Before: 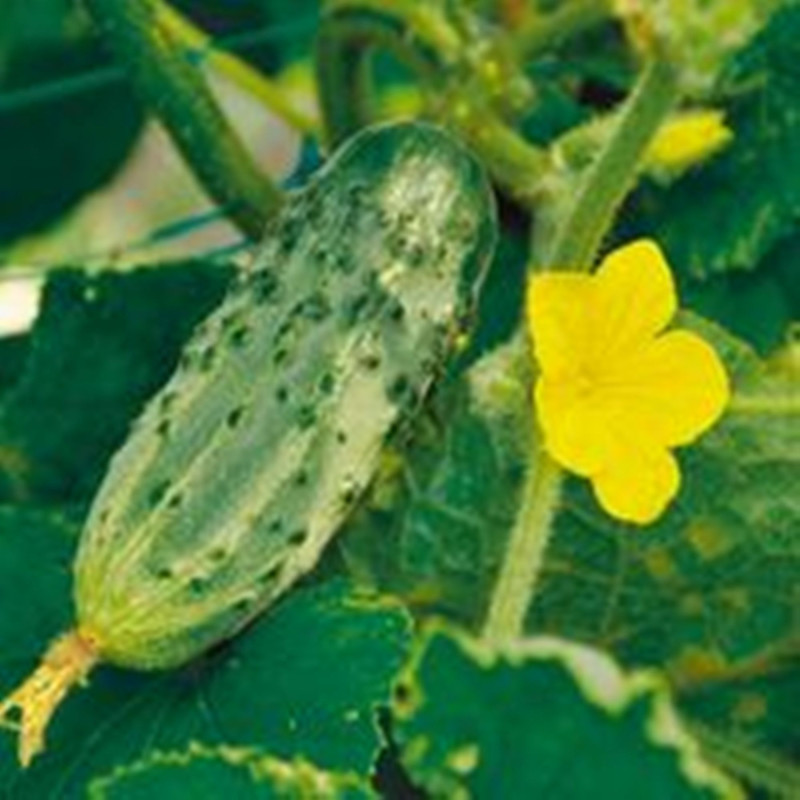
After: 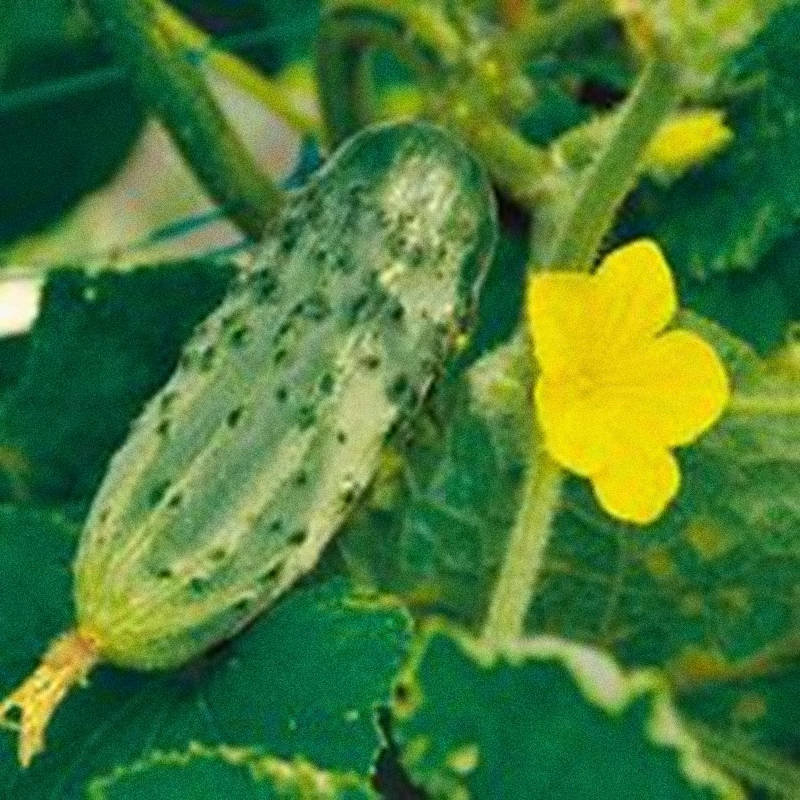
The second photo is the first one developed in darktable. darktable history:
sharpen: radius 1.864, amount 0.398, threshold 1.271
grain: coarseness 11.82 ISO, strength 36.67%, mid-tones bias 74.17%
